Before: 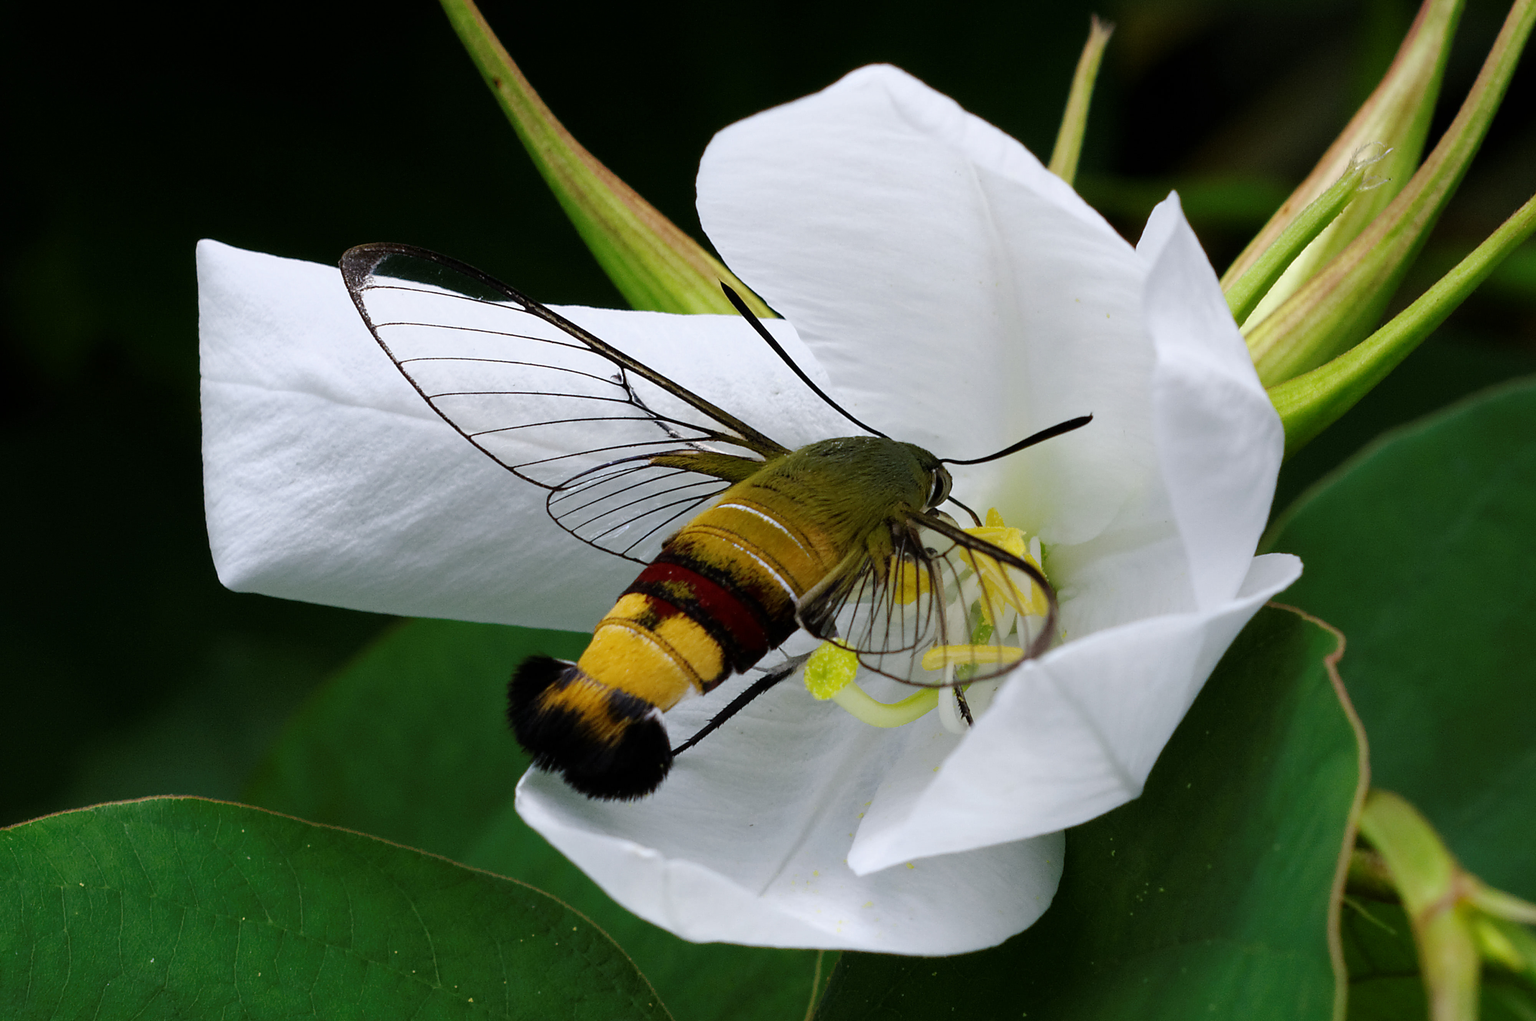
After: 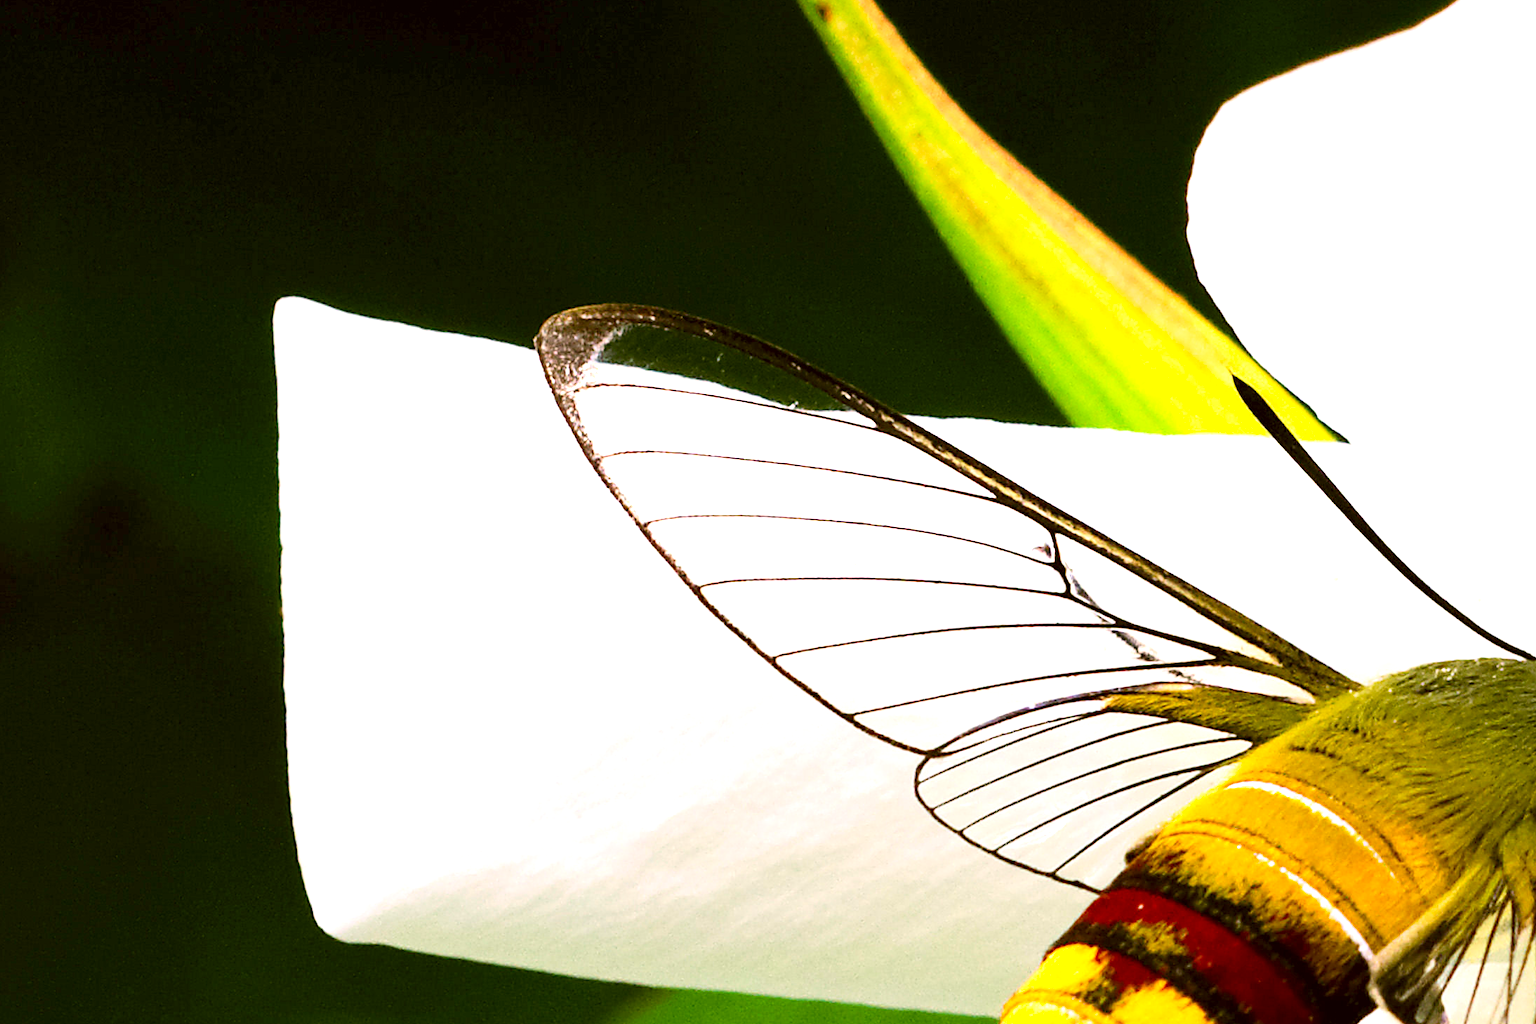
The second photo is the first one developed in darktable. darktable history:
crop and rotate: left 3.047%, top 7.509%, right 42.236%, bottom 37.598%
color correction: highlights a* 8.98, highlights b* 15.09, shadows a* -0.49, shadows b* 26.52
contrast brightness saturation: contrast 0.2, brightness 0.16, saturation 0.22
exposure: black level correction 0.001, exposure 1.646 EV, compensate exposure bias true, compensate highlight preservation false
